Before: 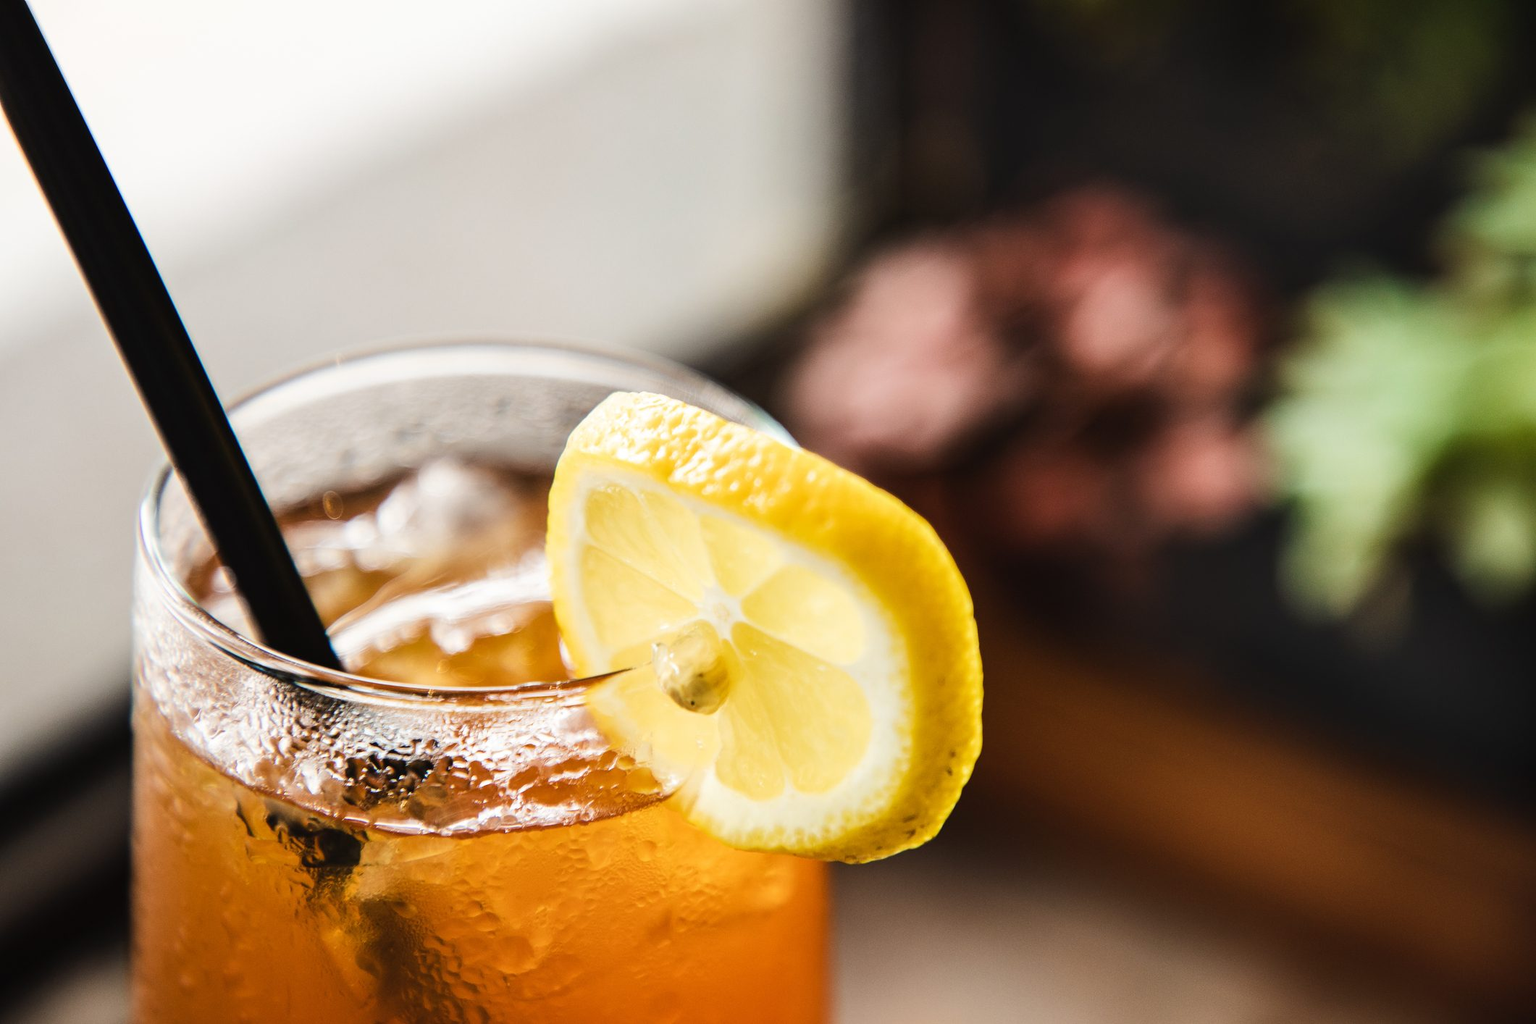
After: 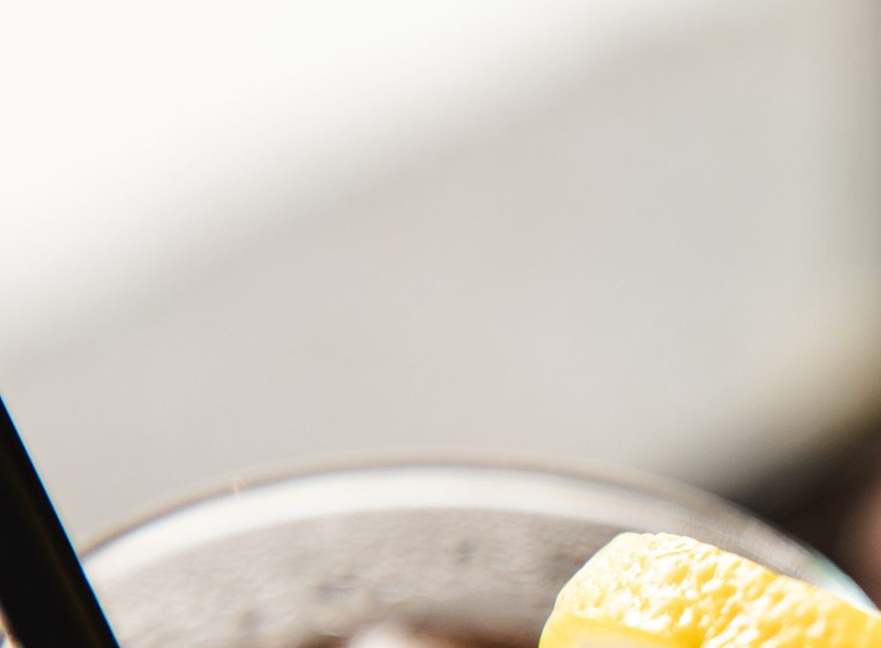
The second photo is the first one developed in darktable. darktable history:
crop and rotate: left 10.817%, top 0.062%, right 47.194%, bottom 53.626%
rotate and perspective: rotation 0.174°, lens shift (vertical) 0.013, lens shift (horizontal) 0.019, shear 0.001, automatic cropping original format, crop left 0.007, crop right 0.991, crop top 0.016, crop bottom 0.997
